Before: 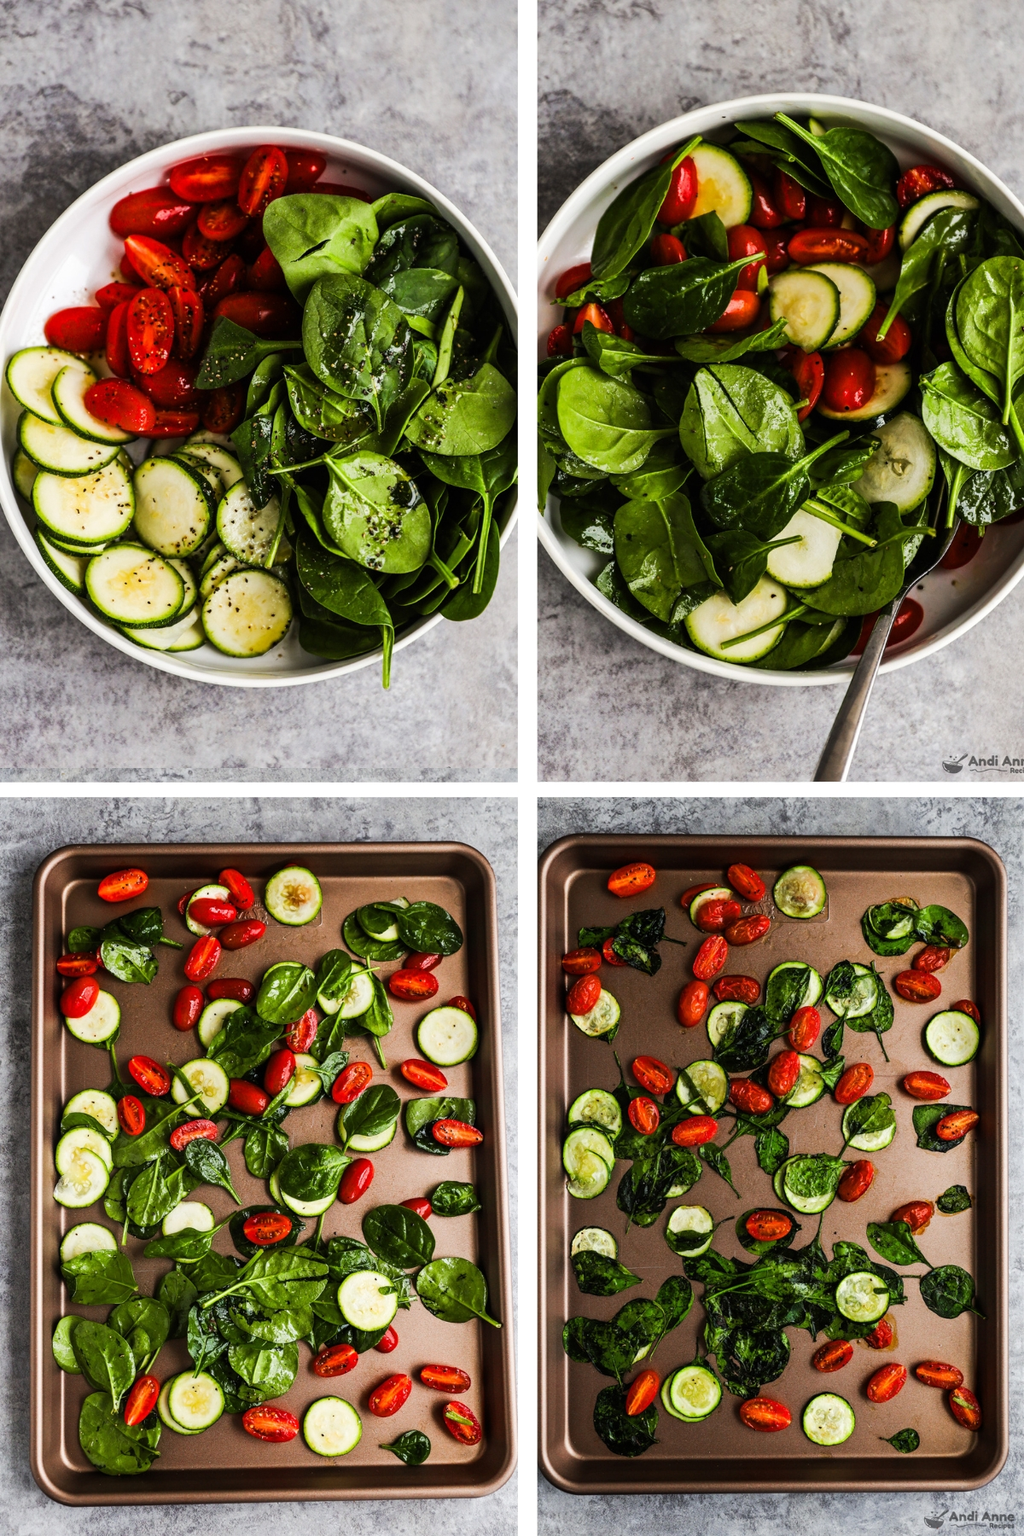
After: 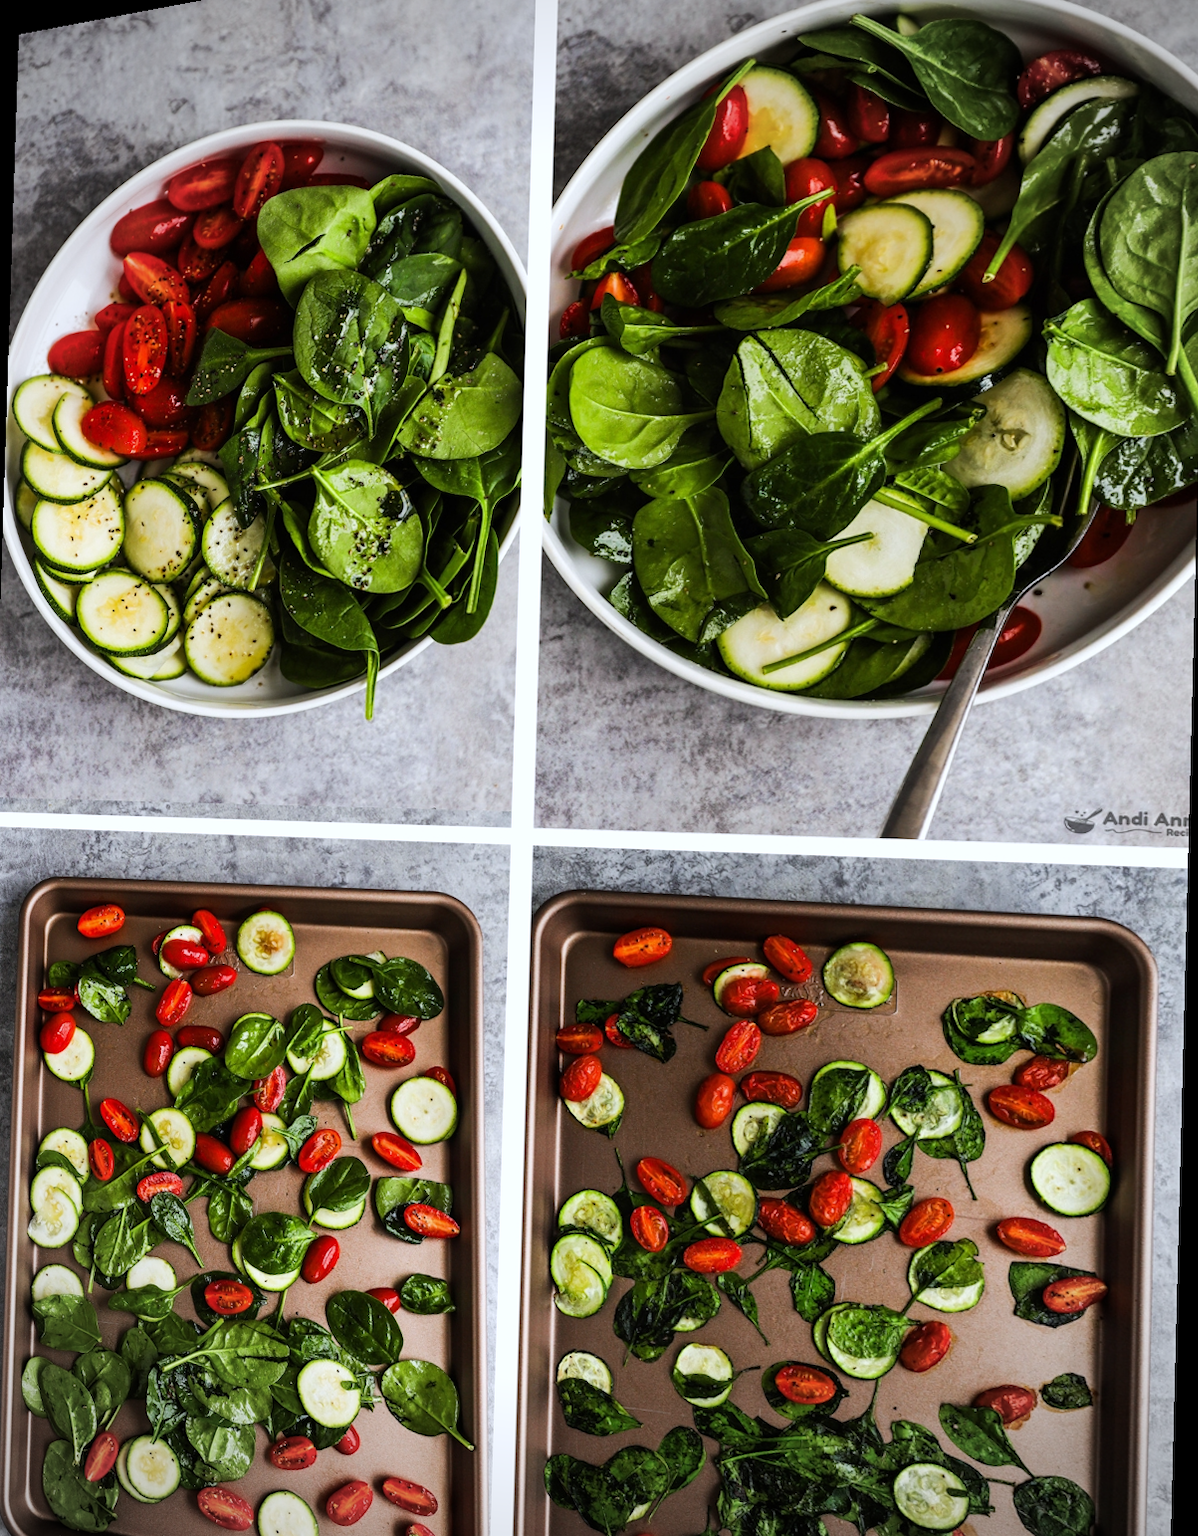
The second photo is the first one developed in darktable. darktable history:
rotate and perspective: rotation 1.69°, lens shift (vertical) -0.023, lens shift (horizontal) -0.291, crop left 0.025, crop right 0.988, crop top 0.092, crop bottom 0.842
white balance: red 0.974, blue 1.044
vignetting: on, module defaults
